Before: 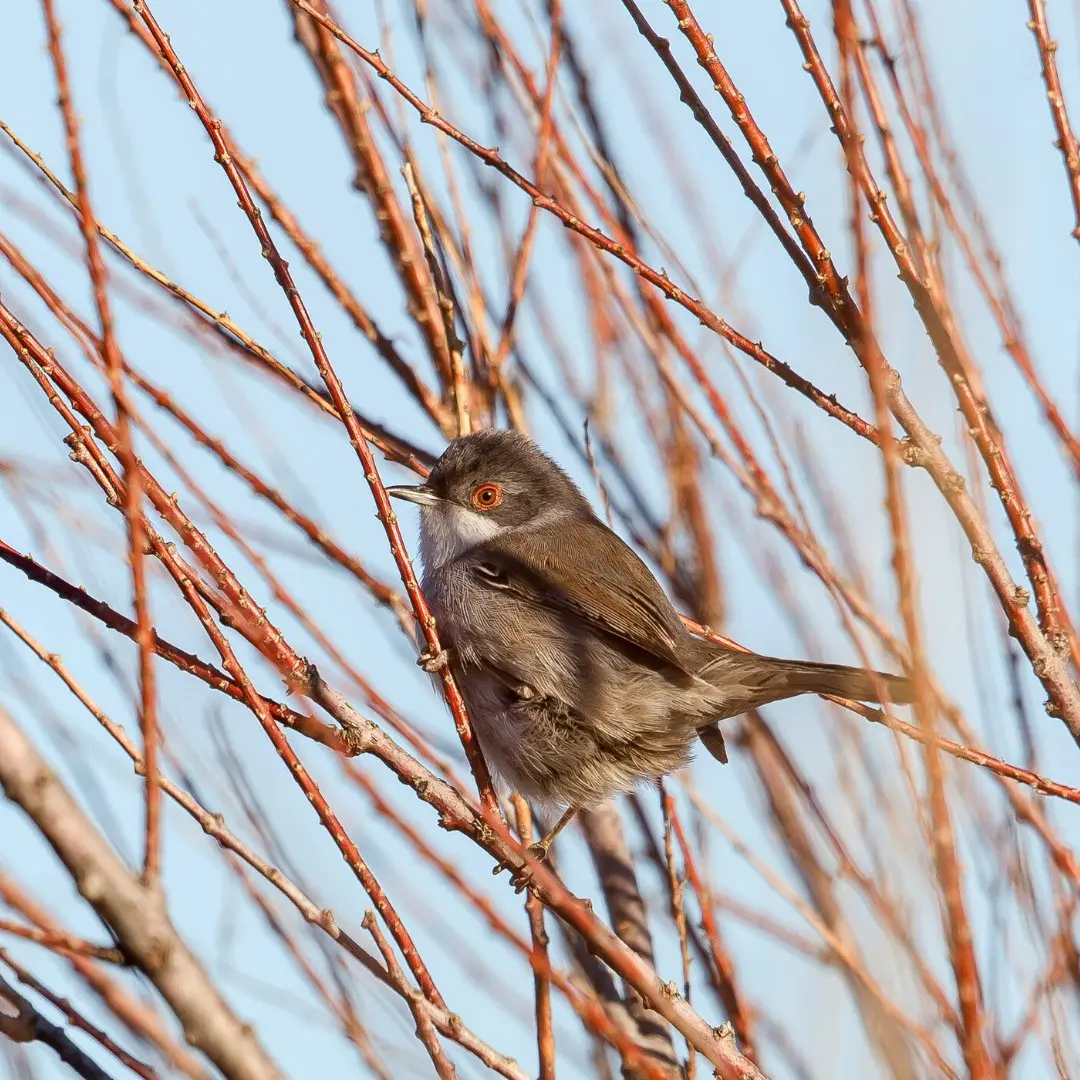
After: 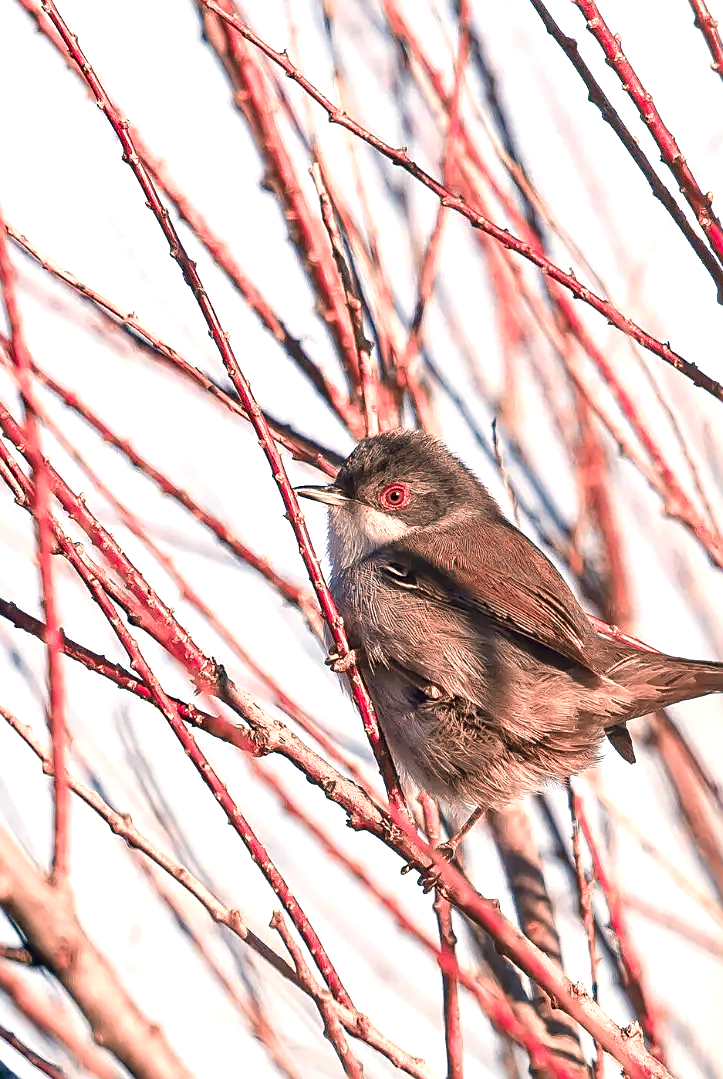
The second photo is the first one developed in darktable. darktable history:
exposure: black level correction 0, exposure 0.69 EV, compensate highlight preservation false
color zones: curves: ch2 [(0, 0.488) (0.143, 0.417) (0.286, 0.212) (0.429, 0.179) (0.571, 0.154) (0.714, 0.415) (0.857, 0.495) (1, 0.488)]
tone equalizer: edges refinement/feathering 500, mask exposure compensation -1.57 EV, preserve details no
crop and rotate: left 8.614%, right 24.427%
color correction: highlights a* 10.27, highlights b* 14.14, shadows a* -10.22, shadows b* -14.85
sharpen: on, module defaults
